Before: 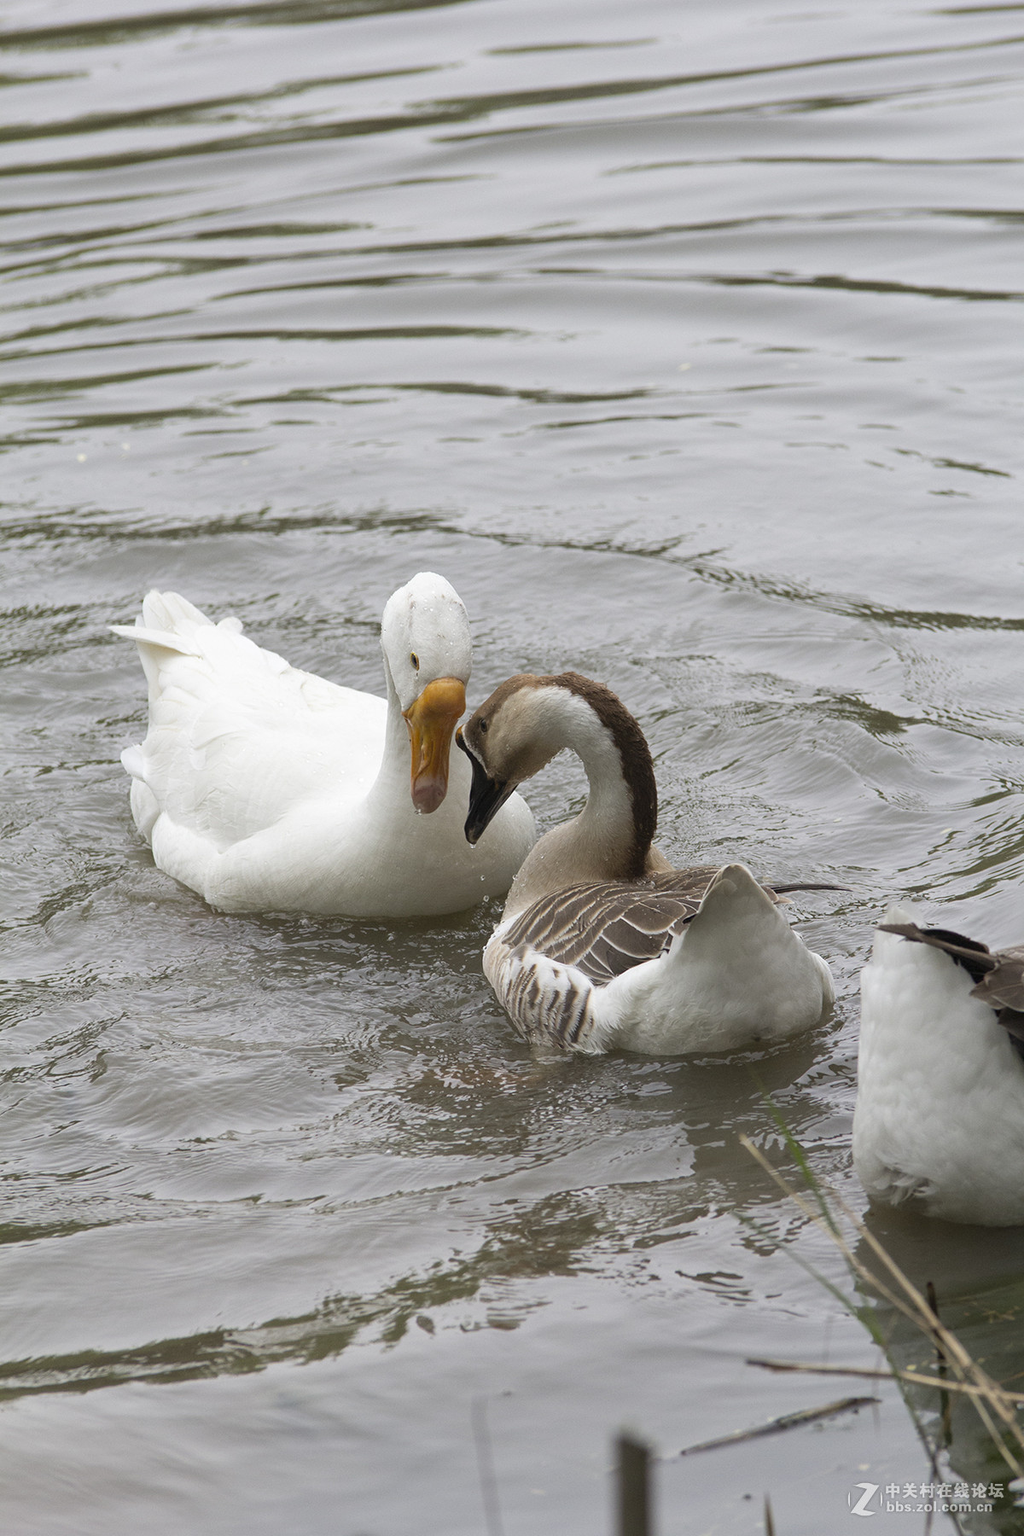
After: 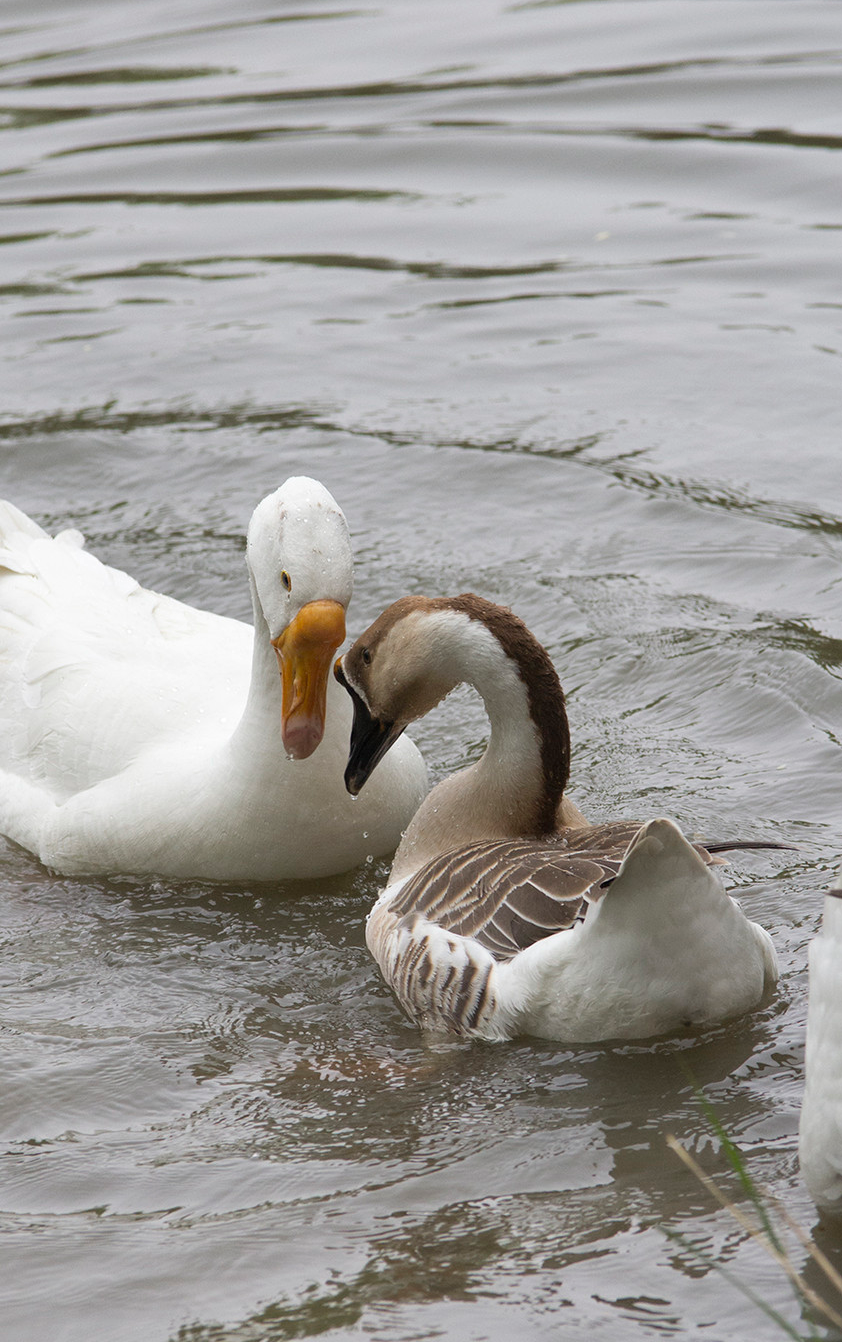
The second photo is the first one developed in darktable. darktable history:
shadows and highlights: radius 126.54, shadows 30.3, highlights -31.11, low approximation 0.01, soften with gaussian
crop and rotate: left 16.725%, top 10.829%, right 13.051%, bottom 14.61%
